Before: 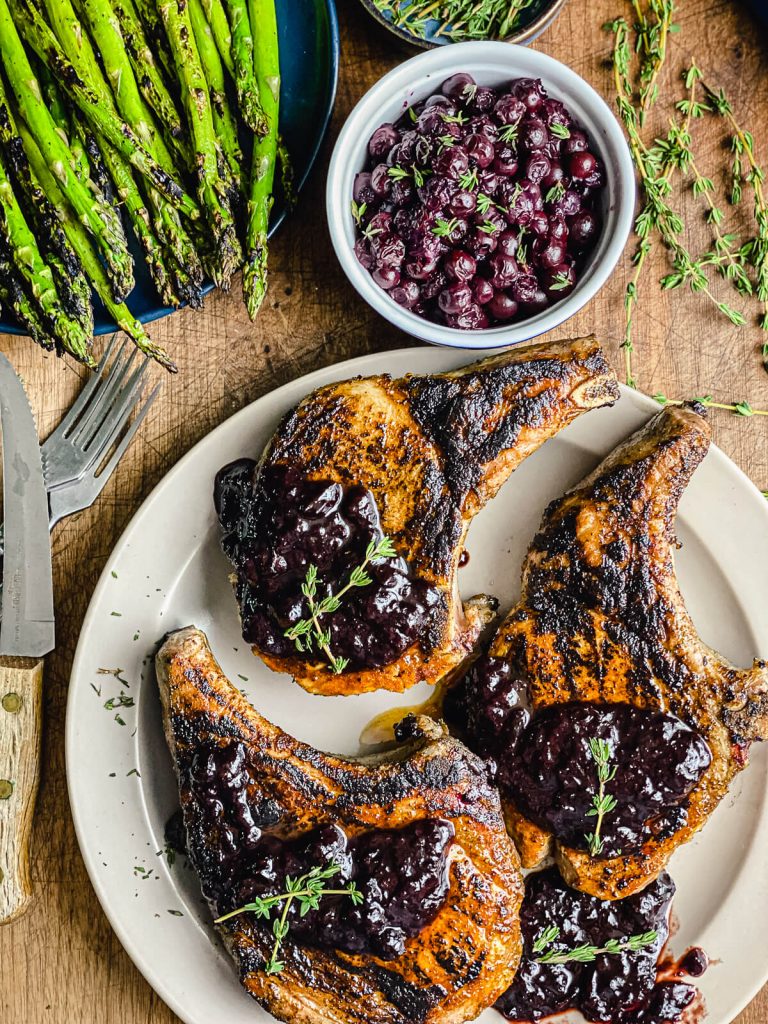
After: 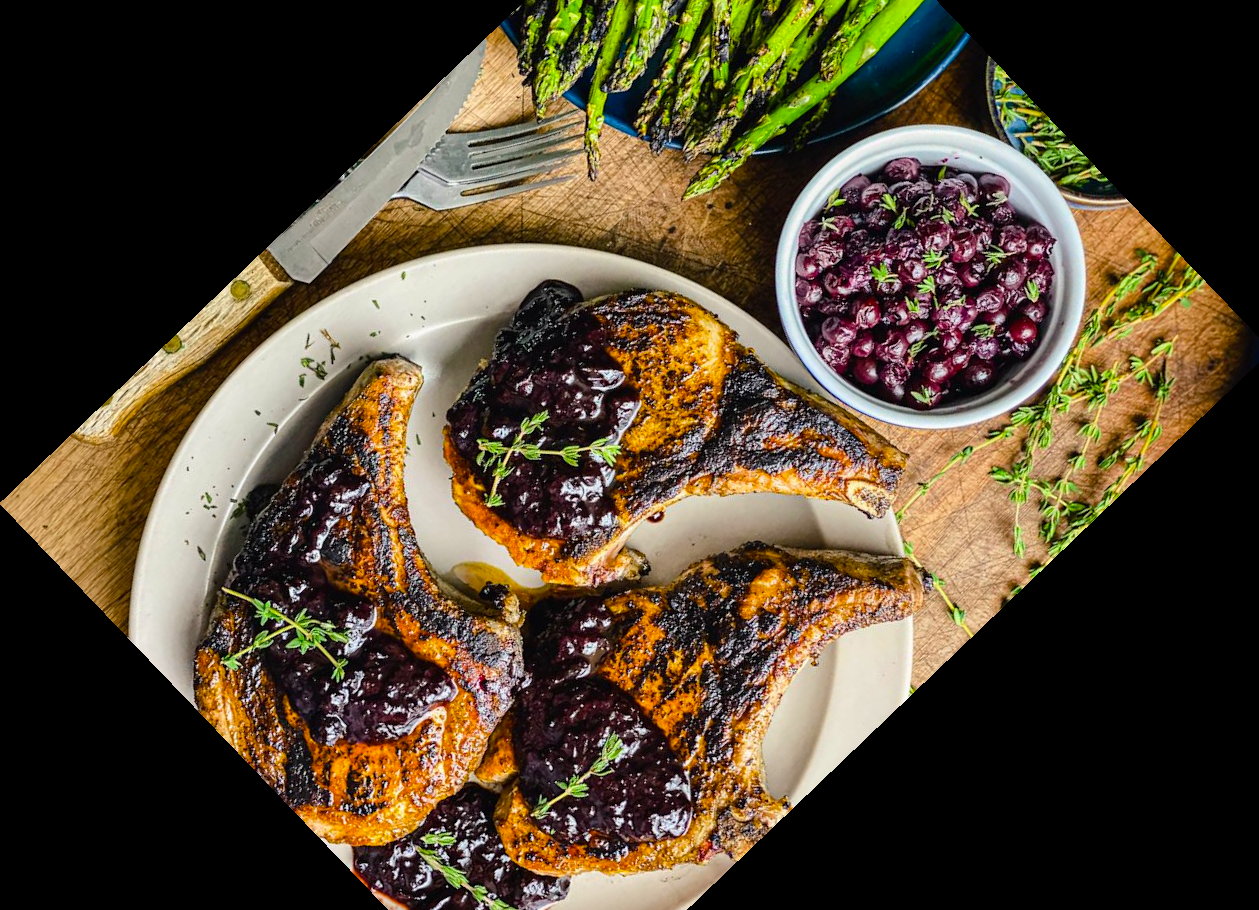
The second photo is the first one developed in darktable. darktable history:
color balance rgb: linear chroma grading › global chroma 8.33%, perceptual saturation grading › global saturation 18.52%, global vibrance 7.87%
crop and rotate: angle -46.26°, top 16.234%, right 0.912%, bottom 11.704%
